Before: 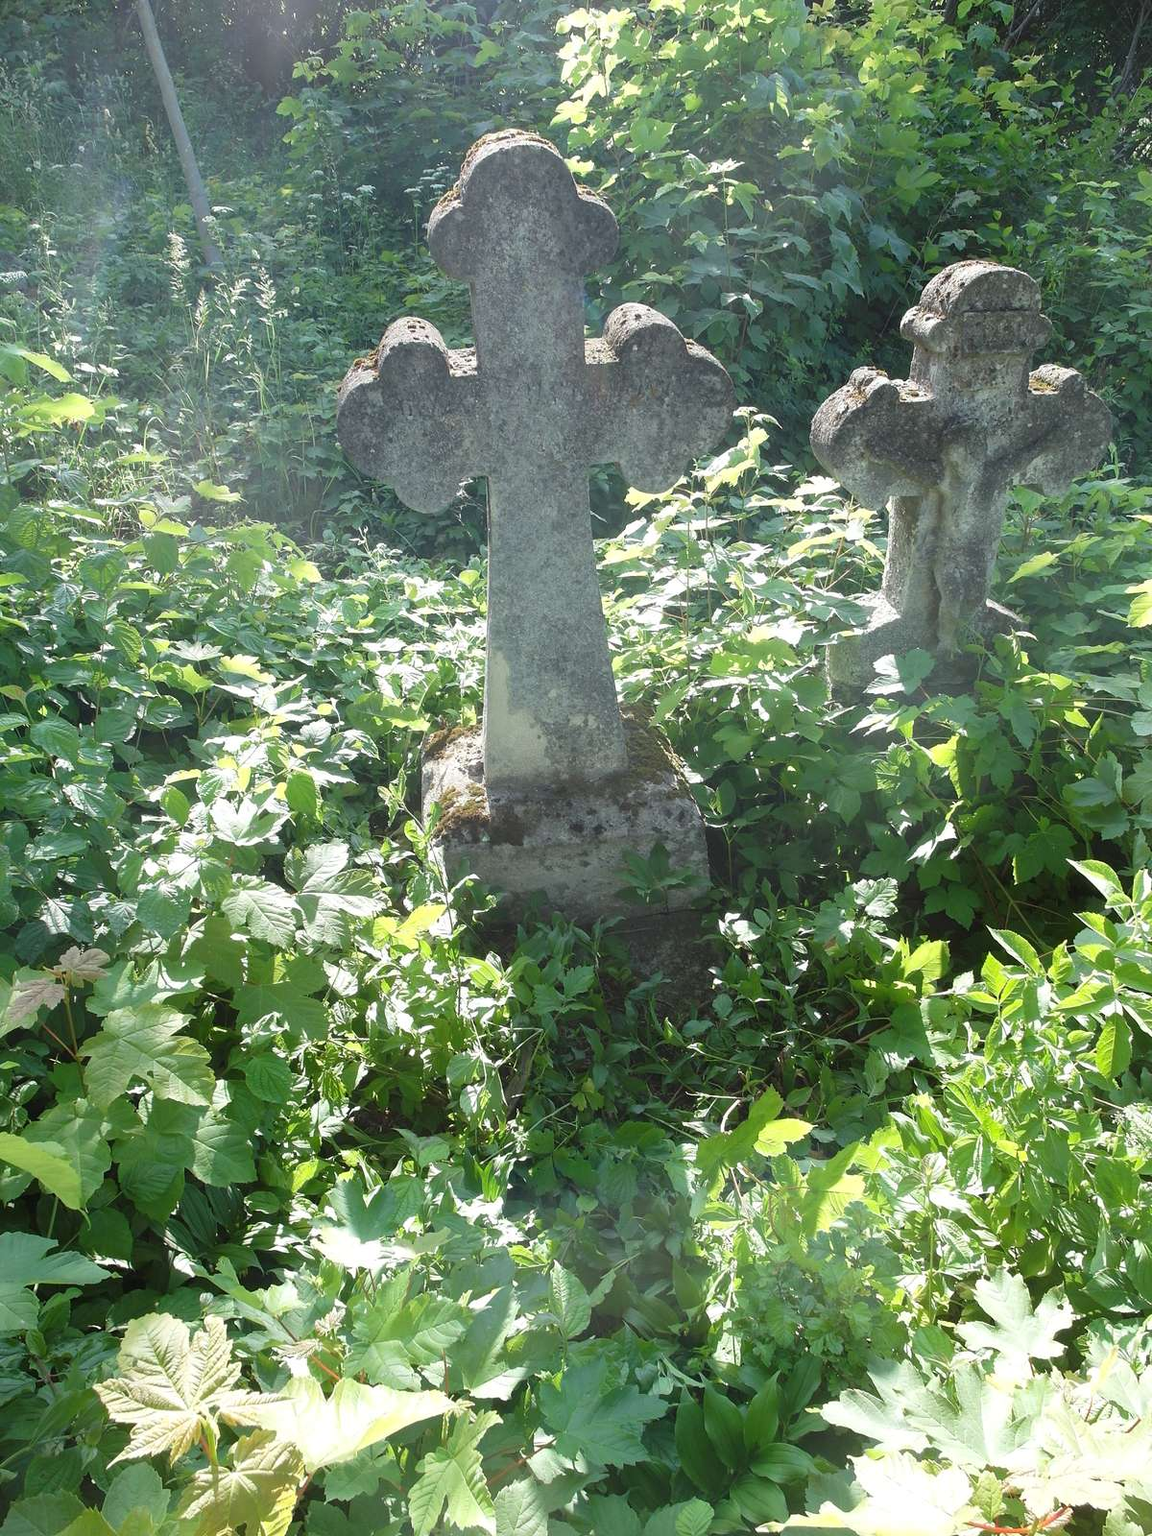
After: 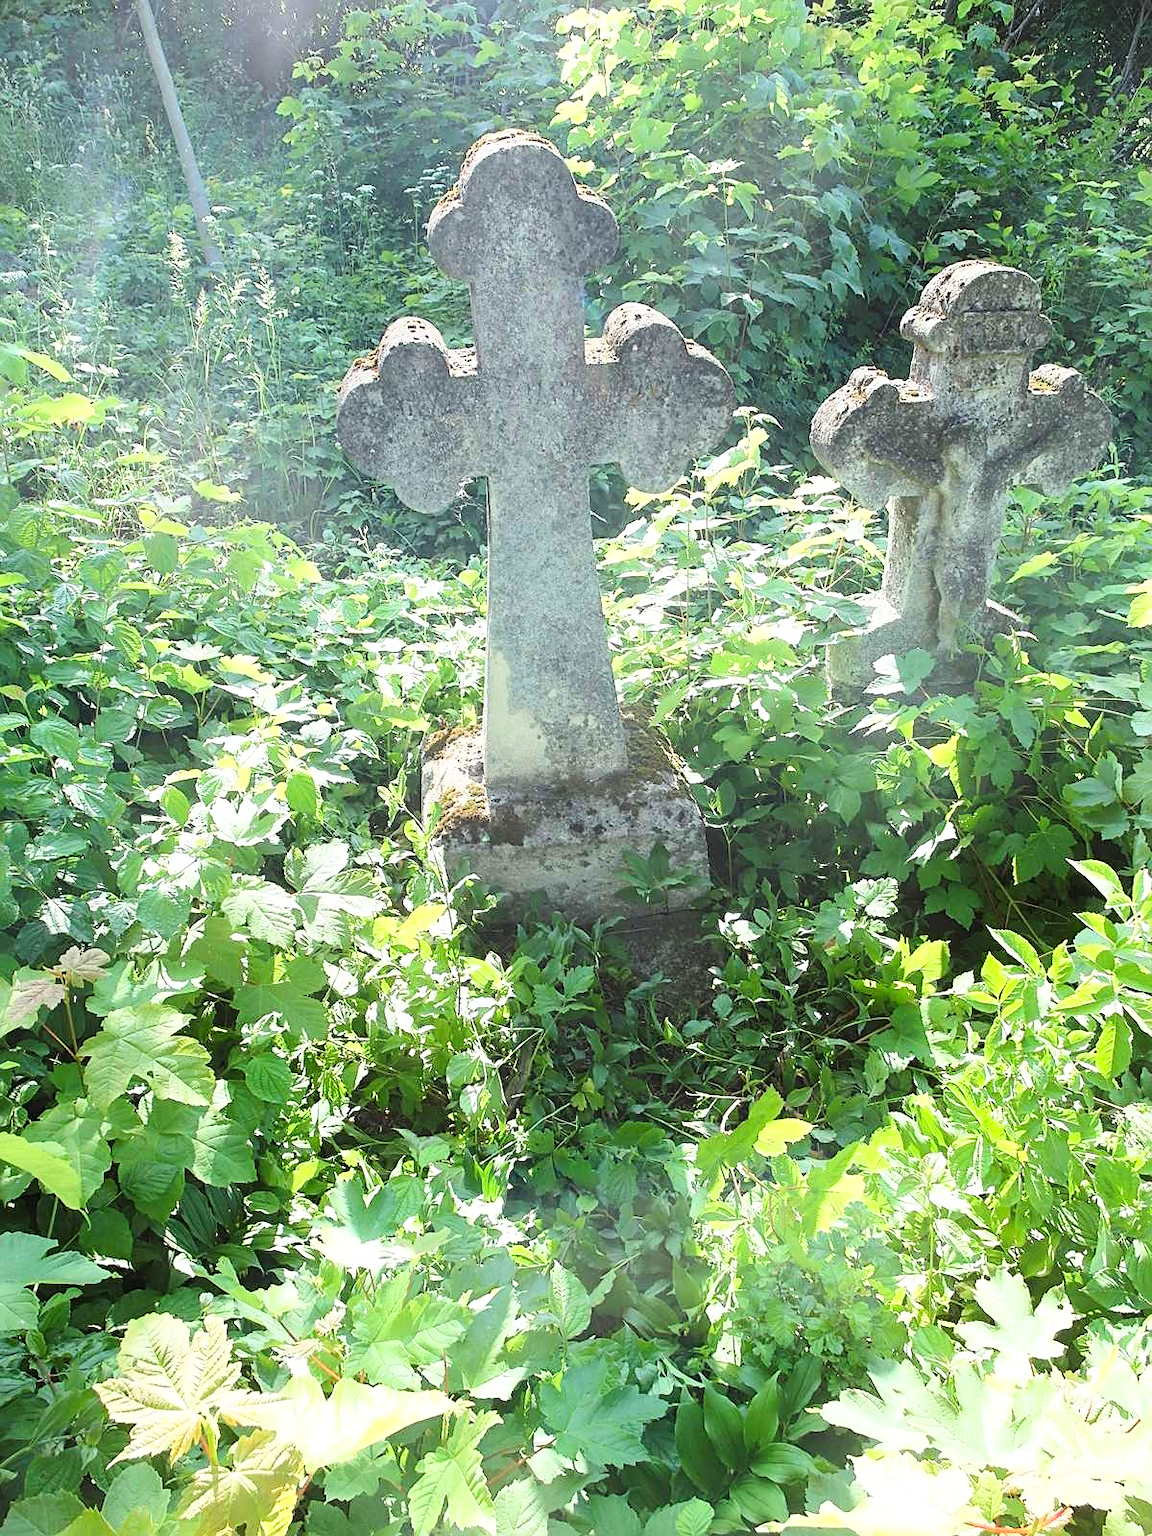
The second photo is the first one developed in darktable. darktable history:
sharpen: on, module defaults
tone curve: curves: ch0 [(0, 0) (0.093, 0.104) (0.226, 0.291) (0.327, 0.431) (0.471, 0.648) (0.759, 0.926) (1, 1)], color space Lab, linked channels, preserve colors none
